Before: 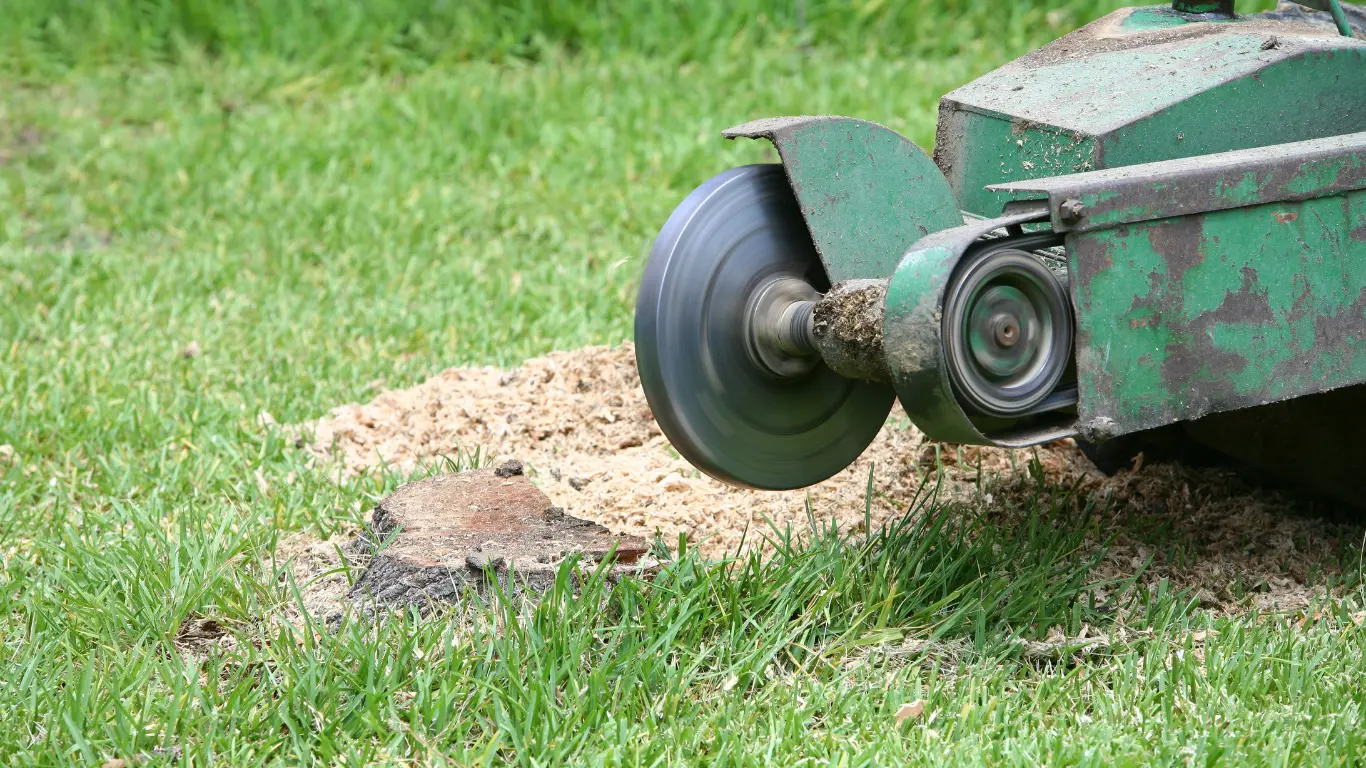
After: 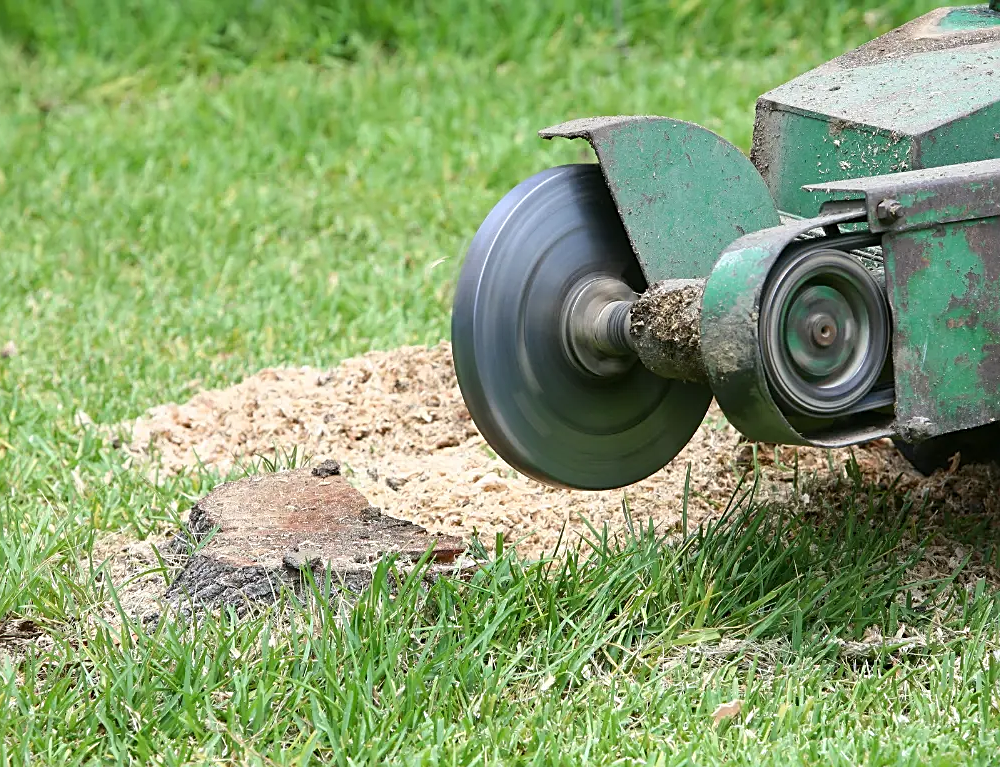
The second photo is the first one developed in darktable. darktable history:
crop: left 13.443%, right 13.31%
sharpen: on, module defaults
